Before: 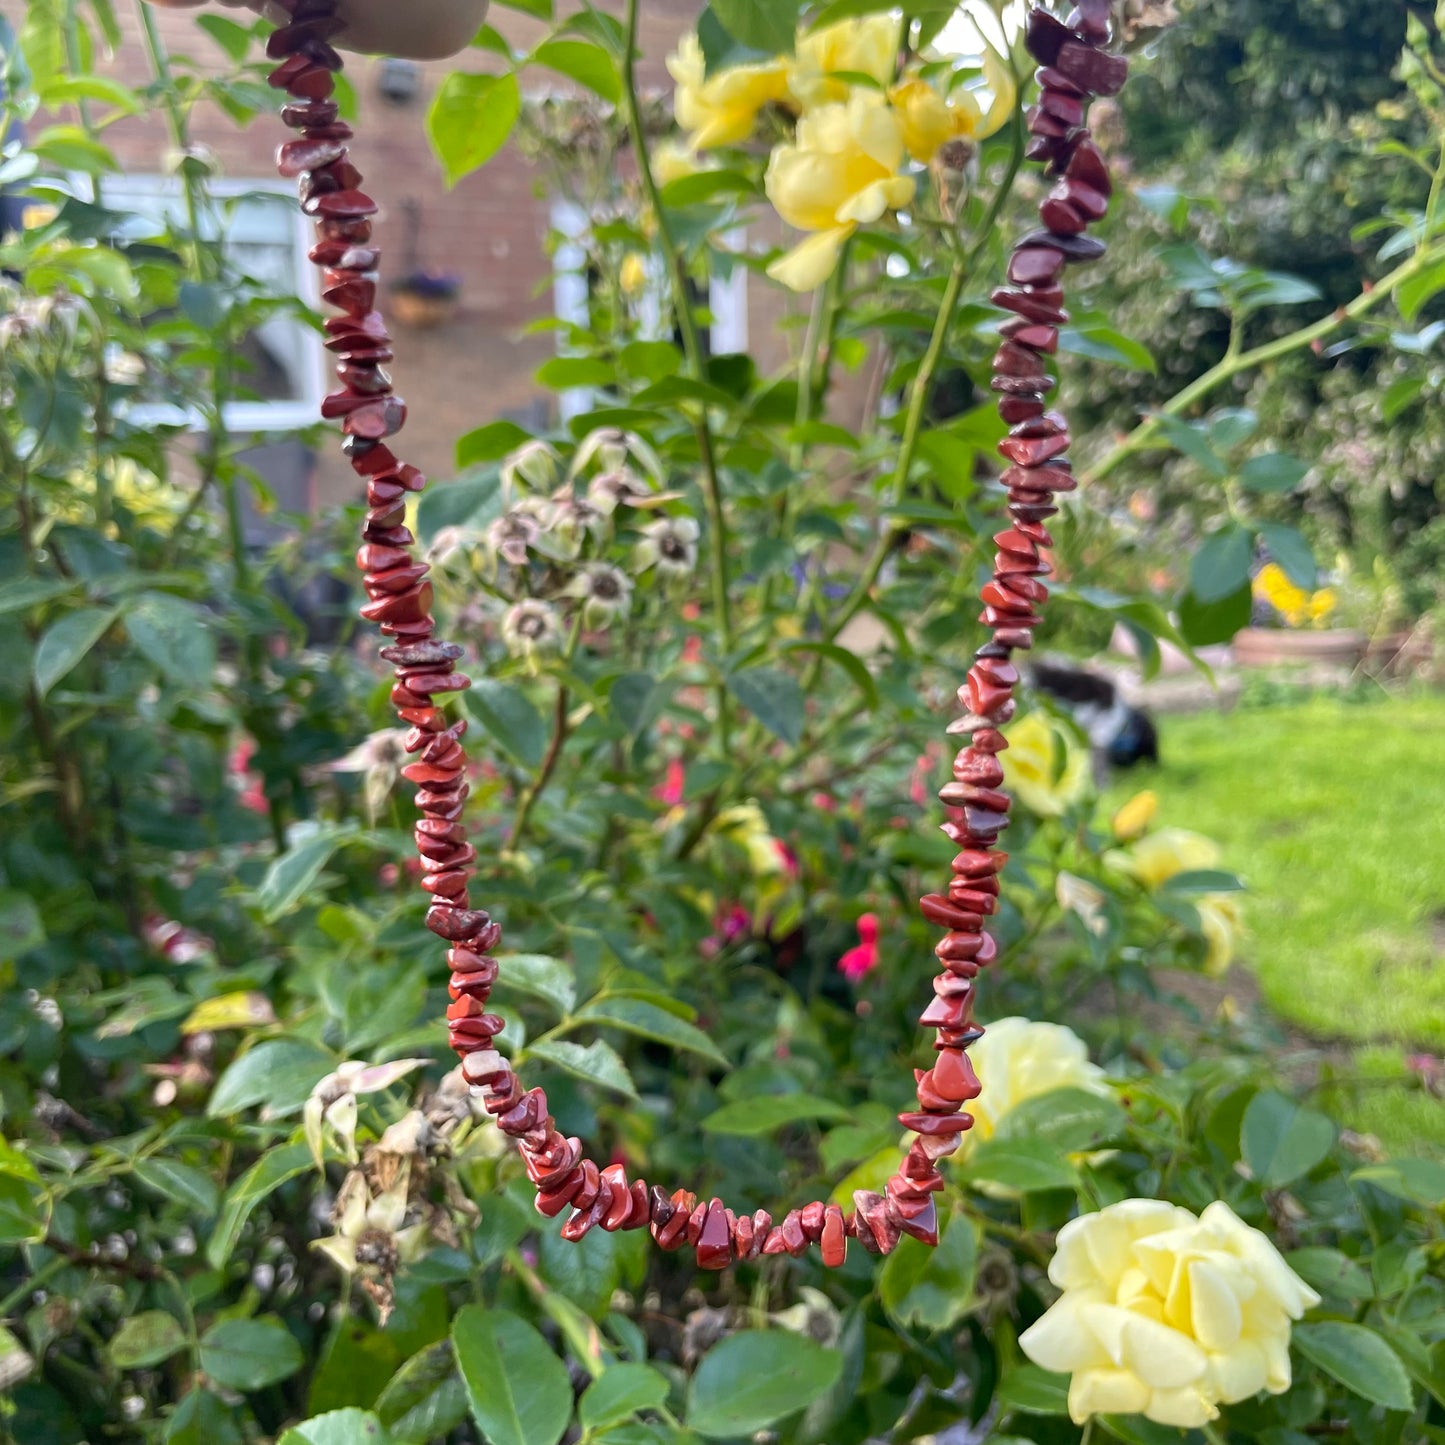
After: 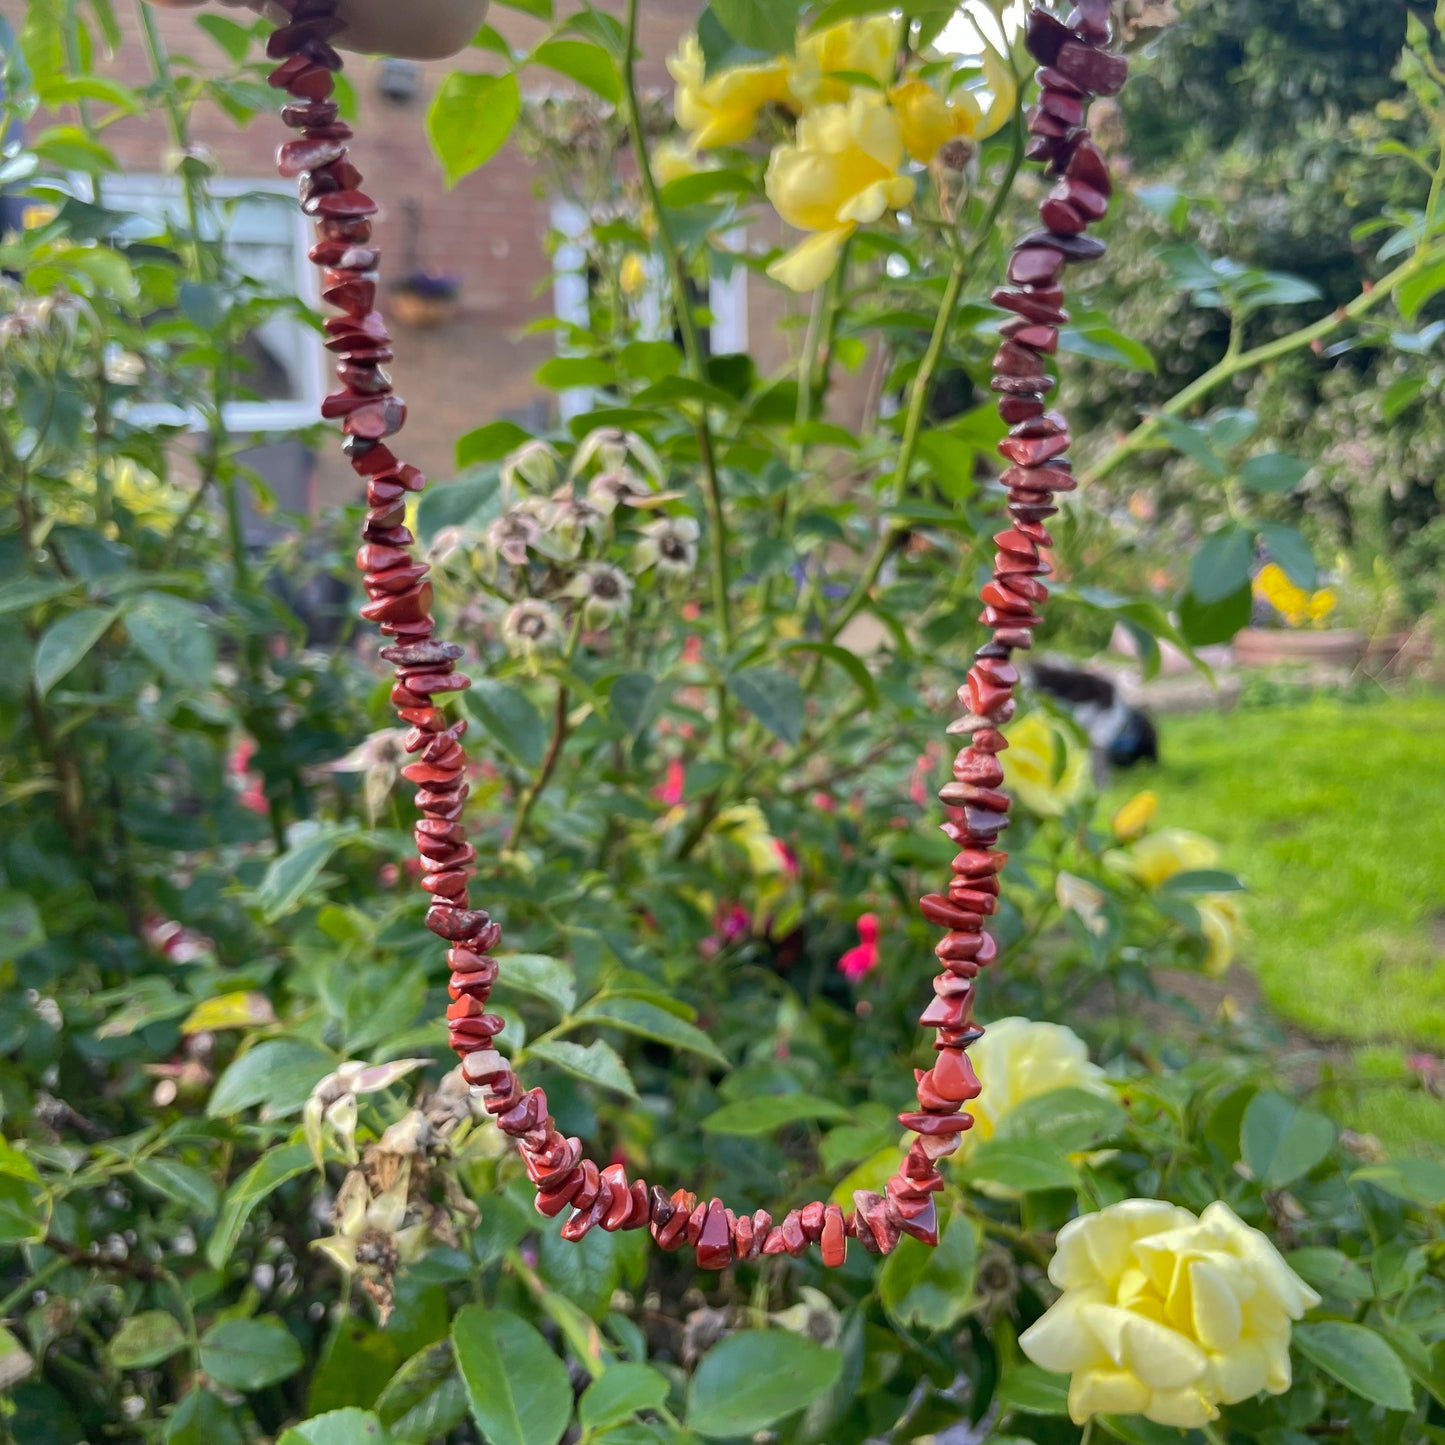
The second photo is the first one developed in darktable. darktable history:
shadows and highlights: shadows 25.52, highlights -71.11
